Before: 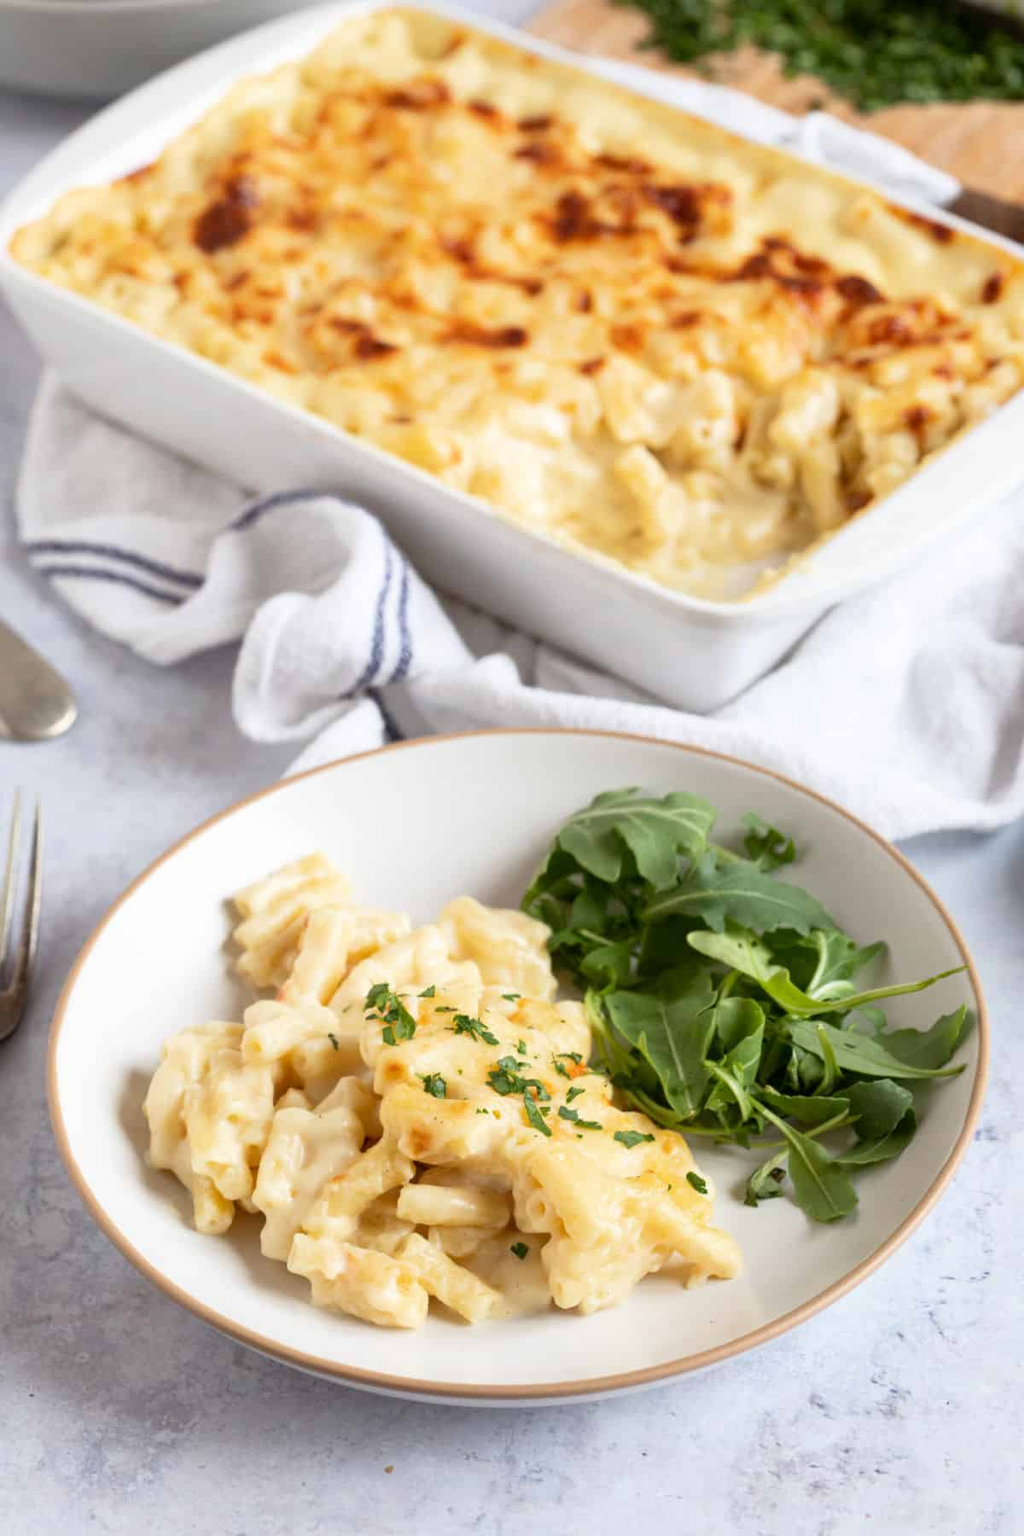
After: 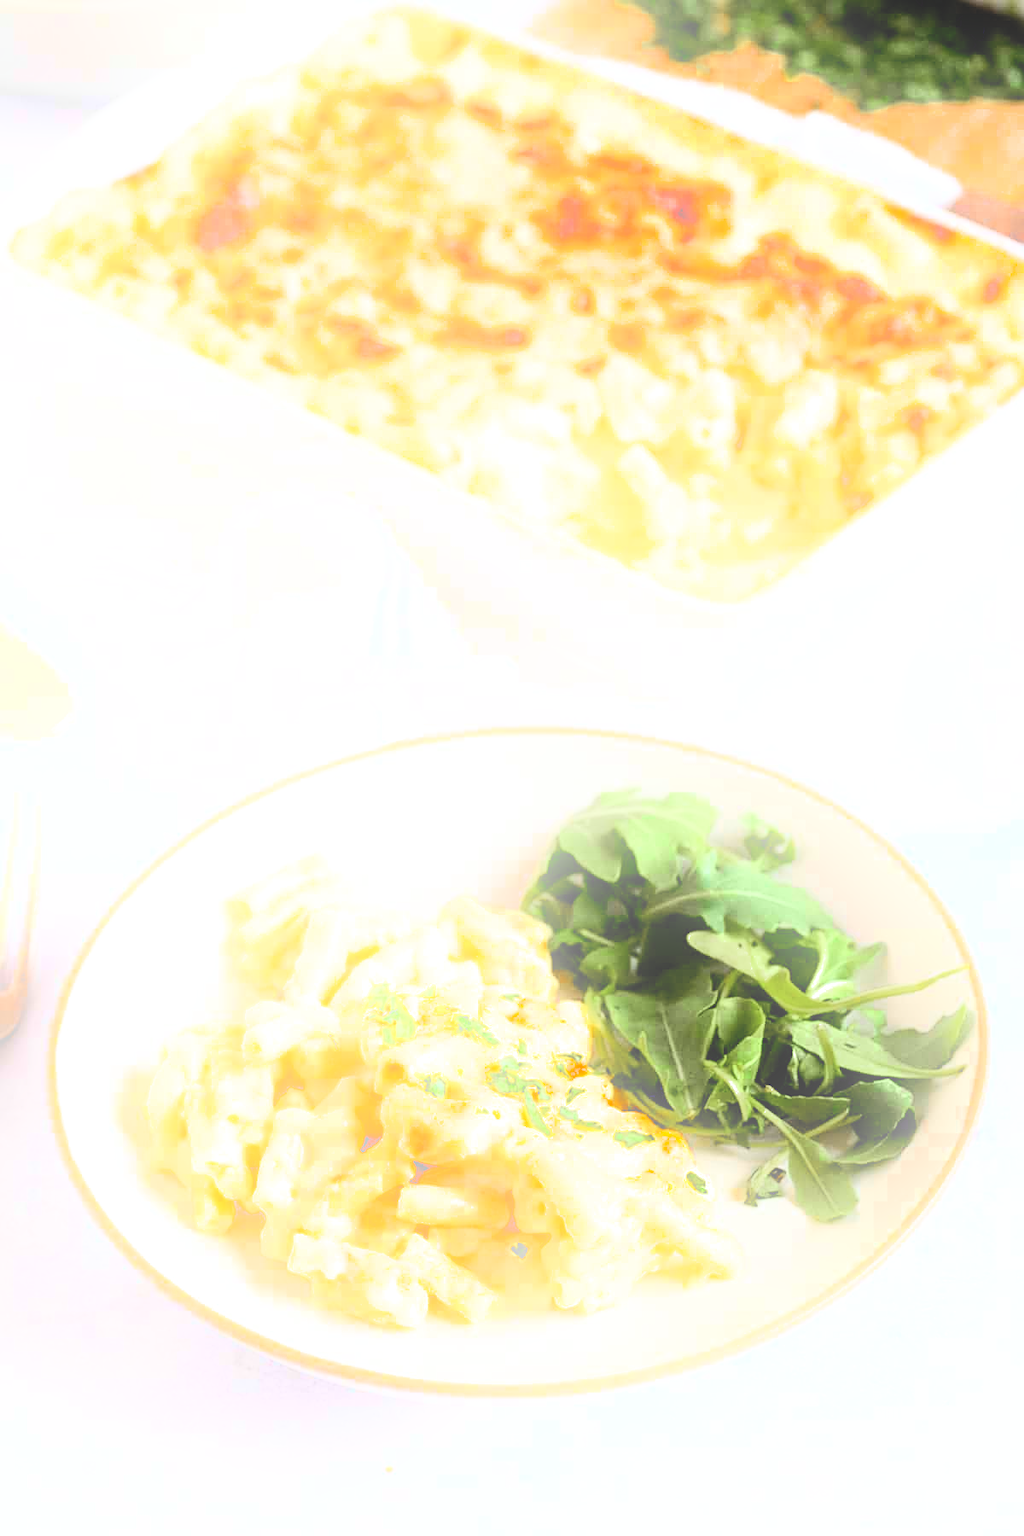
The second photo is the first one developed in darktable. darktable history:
shadows and highlights: shadows -40.15, highlights 62.88, soften with gaussian
contrast brightness saturation: contrast 0.24, brightness 0.26, saturation 0.39
filmic rgb: white relative exposure 2.34 EV, hardness 6.59
sharpen: on, module defaults
color zones: curves: ch0 [(0.11, 0.396) (0.195, 0.36) (0.25, 0.5) (0.303, 0.412) (0.357, 0.544) (0.75, 0.5) (0.967, 0.328)]; ch1 [(0, 0.468) (0.112, 0.512) (0.202, 0.6) (0.25, 0.5) (0.307, 0.352) (0.357, 0.544) (0.75, 0.5) (0.963, 0.524)]
contrast equalizer: octaves 7, y [[0.6 ×6], [0.55 ×6], [0 ×6], [0 ×6], [0 ×6]], mix 0.29
bloom: threshold 82.5%, strength 16.25%
